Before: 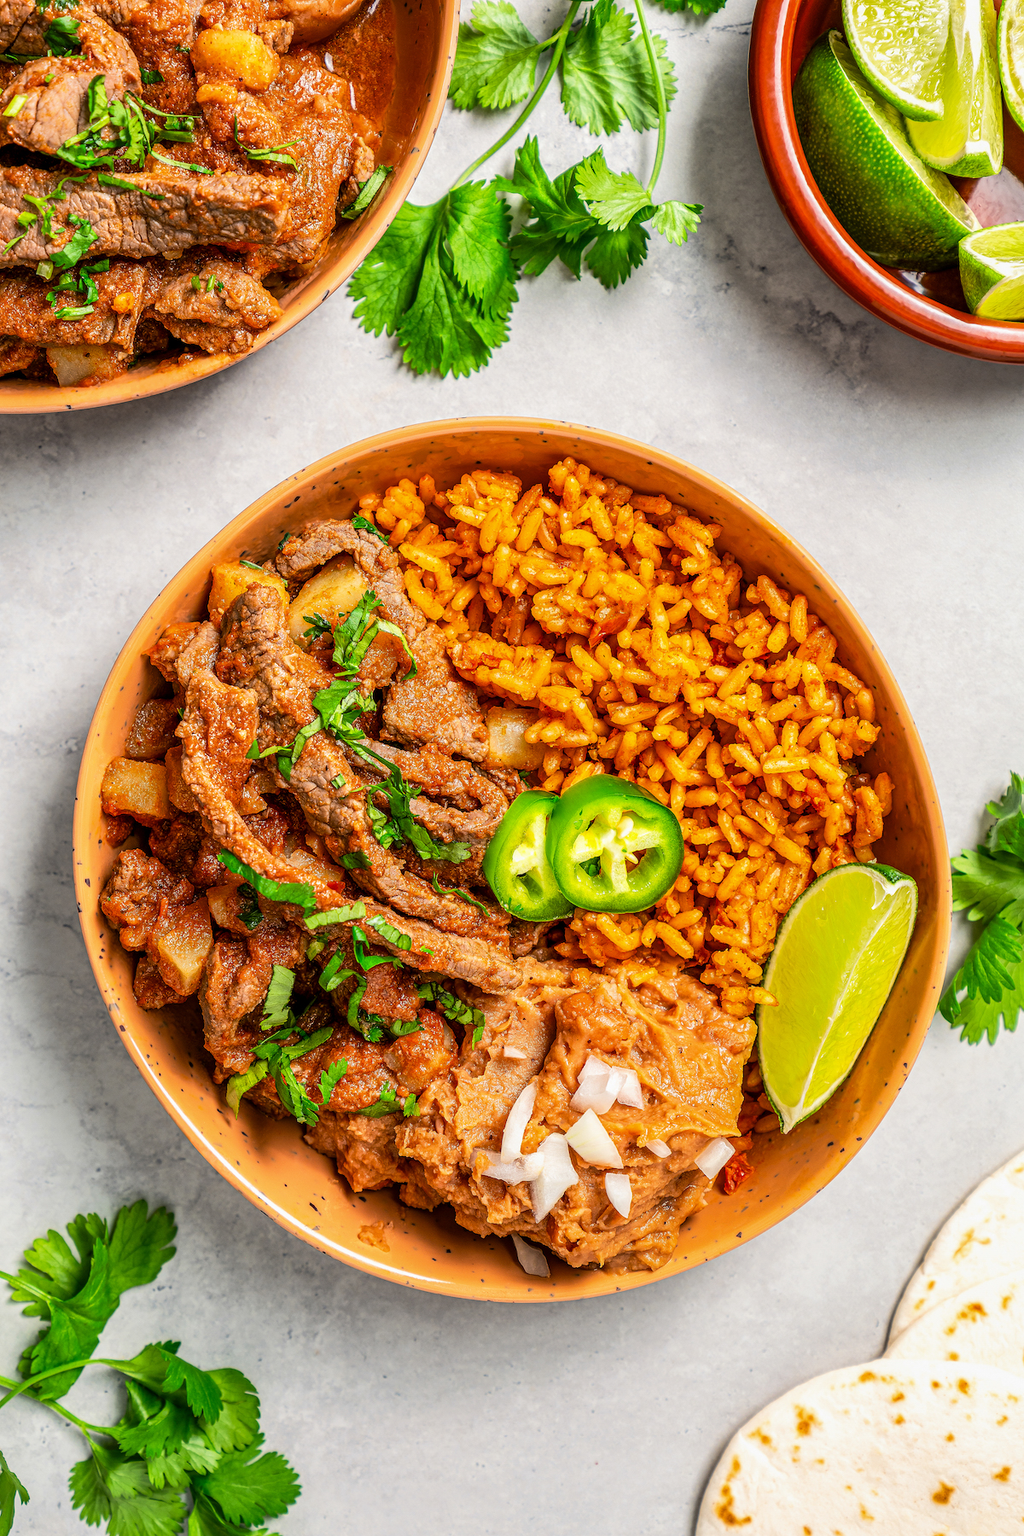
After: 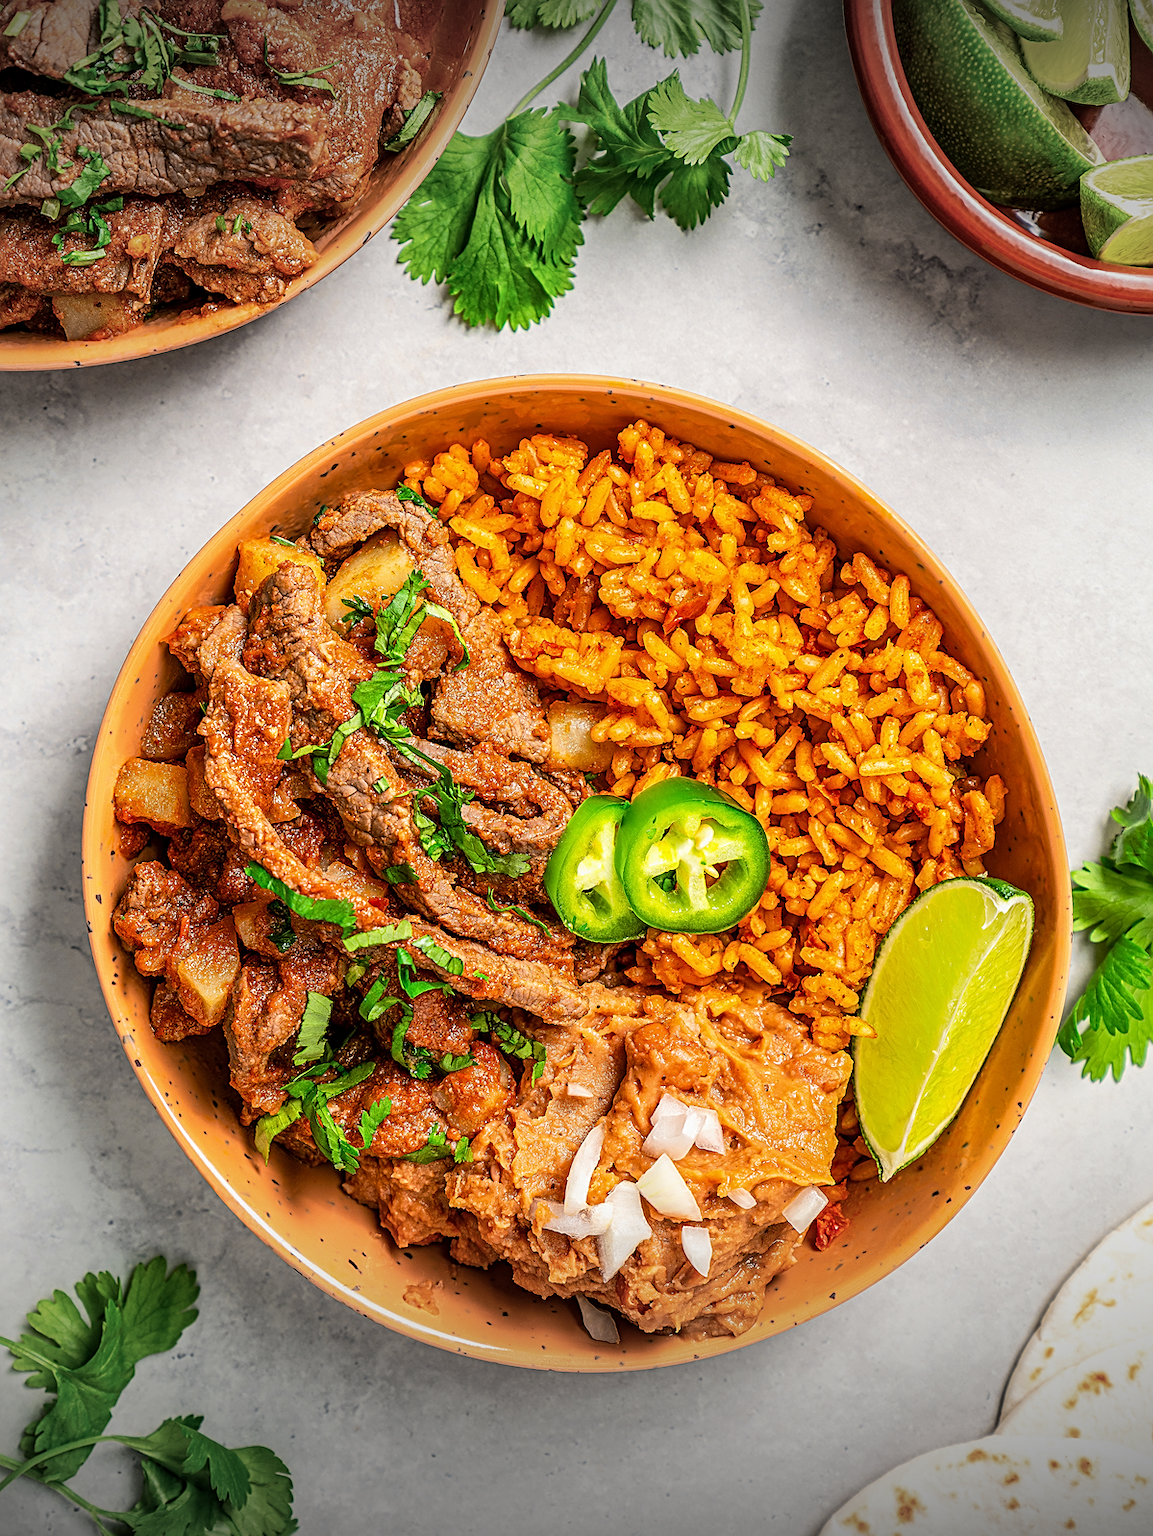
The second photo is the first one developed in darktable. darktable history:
sharpen: on, module defaults
crop and rotate: top 5.517%, bottom 5.671%
vignetting: fall-off start 98.24%, fall-off radius 99.18%, brightness -0.875, width/height ratio 1.424
